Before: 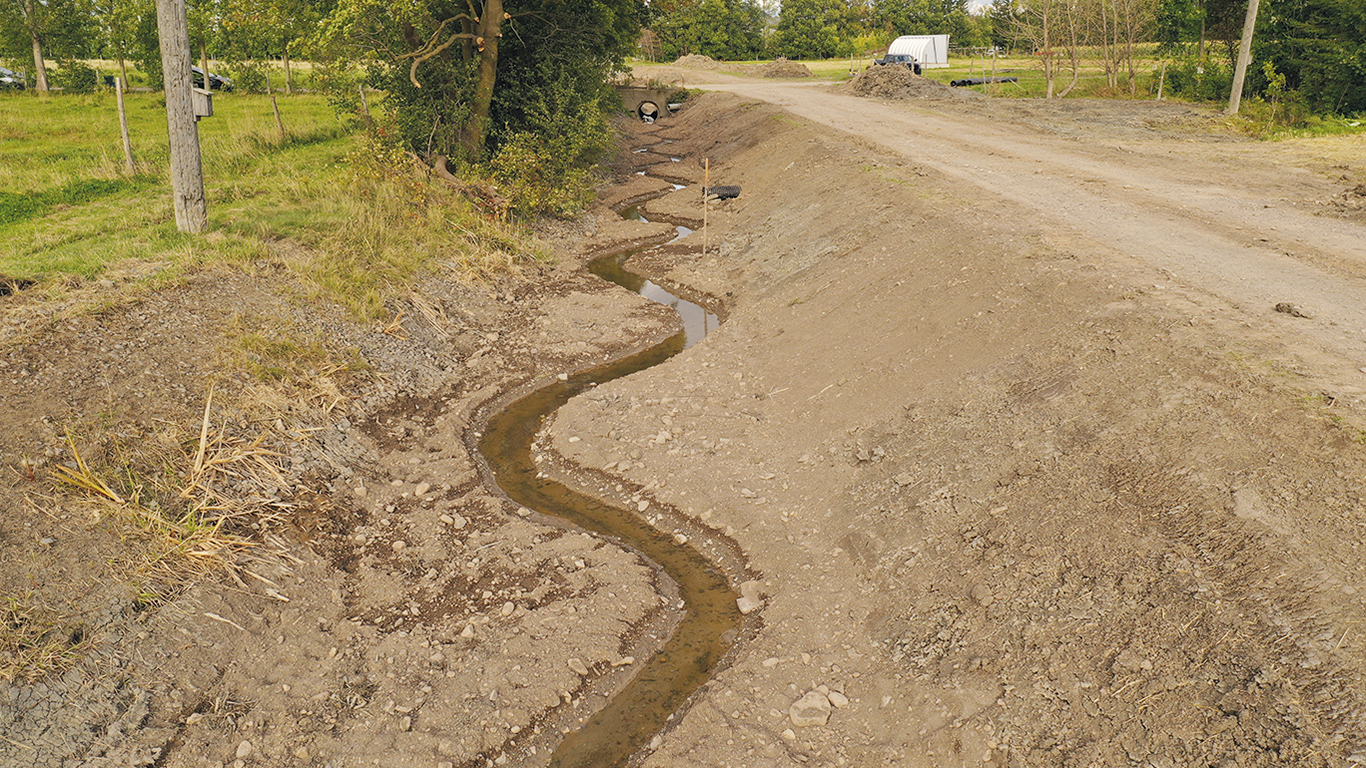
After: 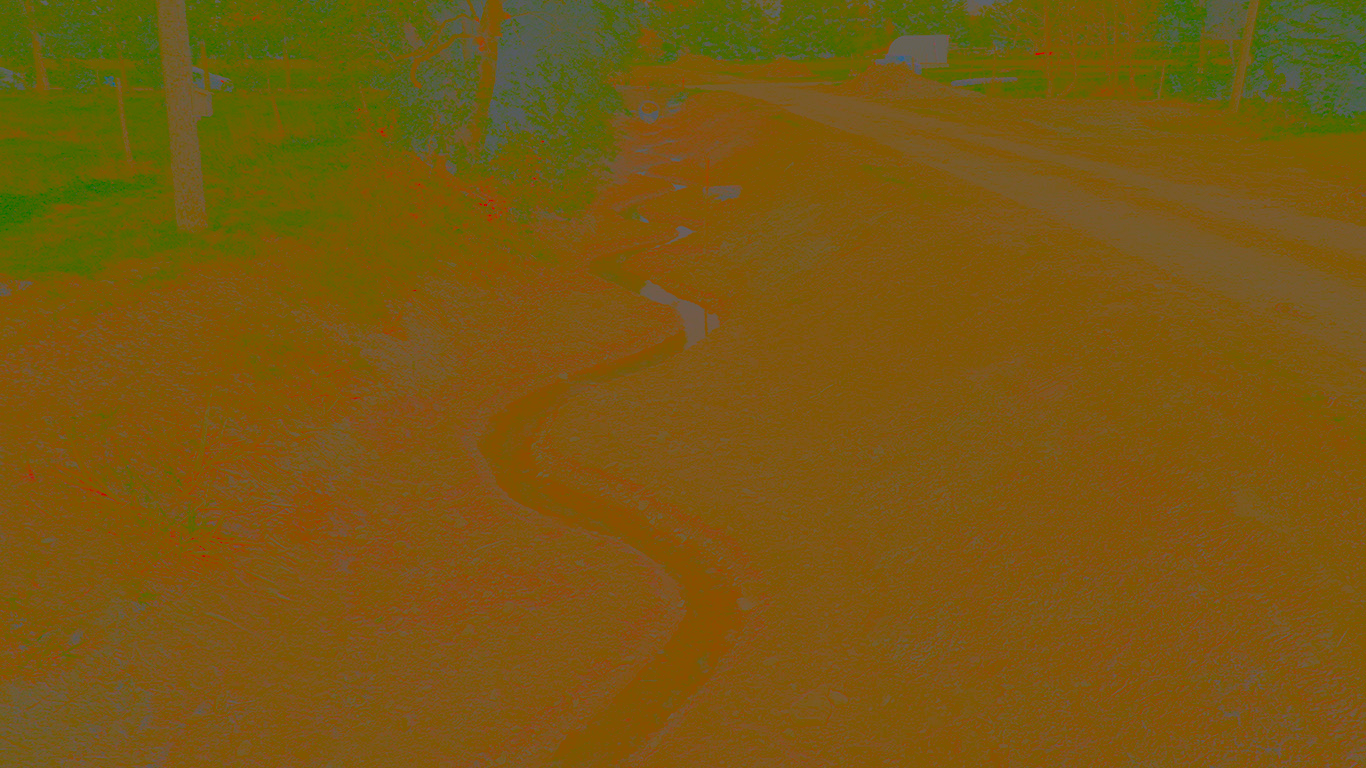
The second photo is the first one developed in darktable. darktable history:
contrast brightness saturation: contrast -0.973, brightness -0.17, saturation 0.736
exposure: black level correction 0, exposure 0.692 EV, compensate exposure bias true, compensate highlight preservation false
